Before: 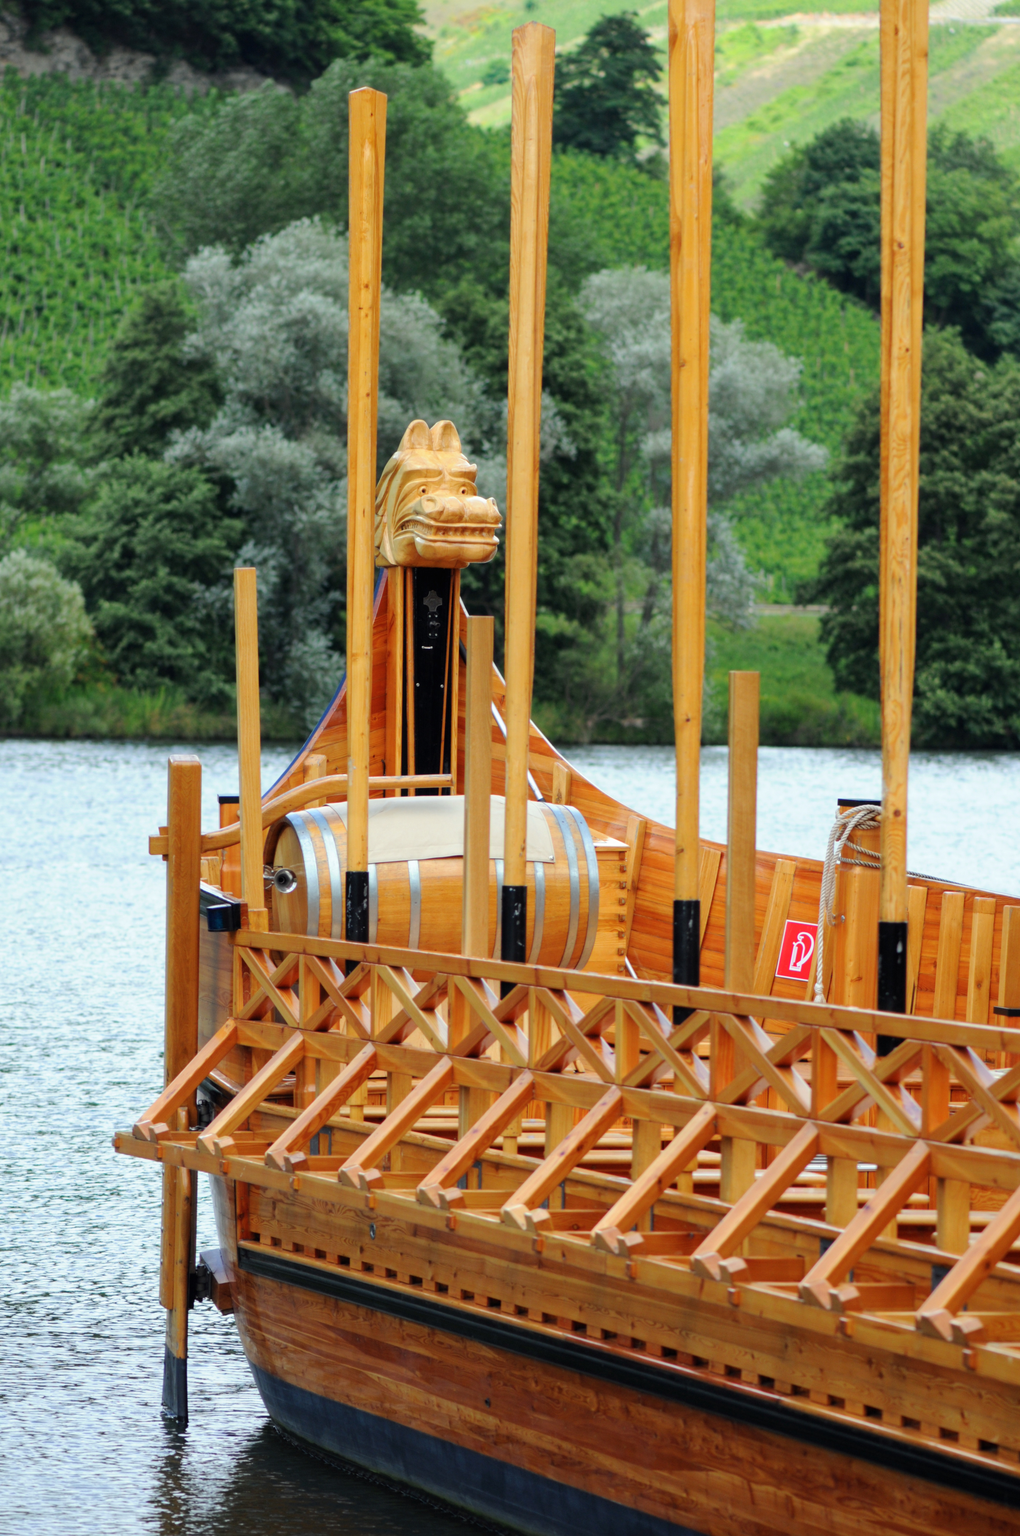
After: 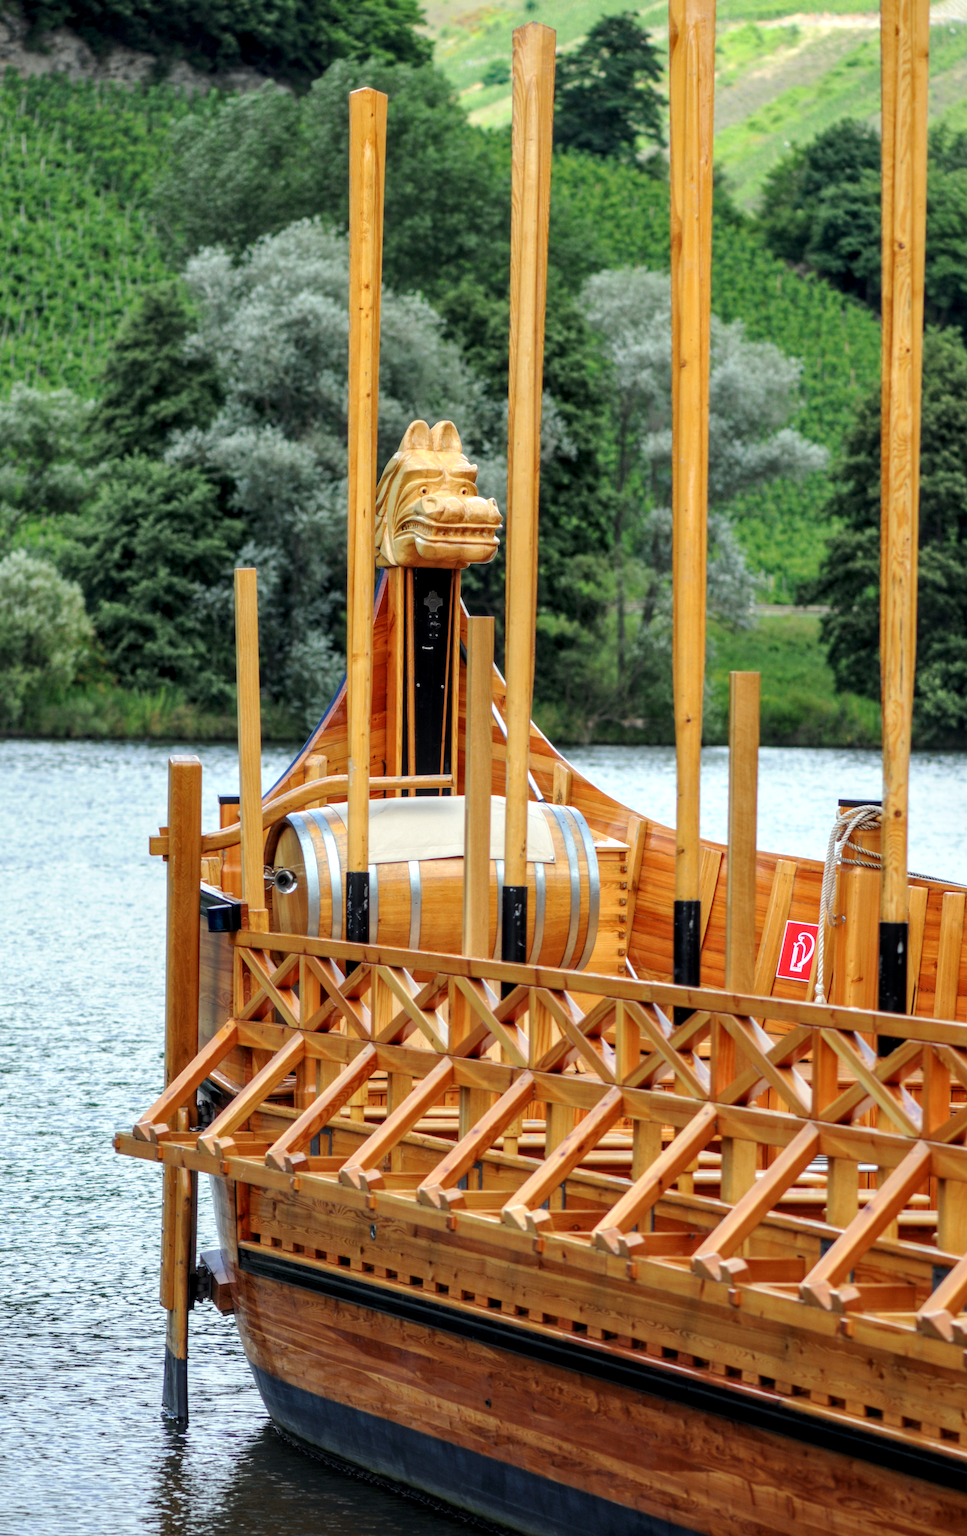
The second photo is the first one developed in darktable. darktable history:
crop and rotate: right 5.167%
local contrast: highlights 61%, detail 143%, midtone range 0.428
